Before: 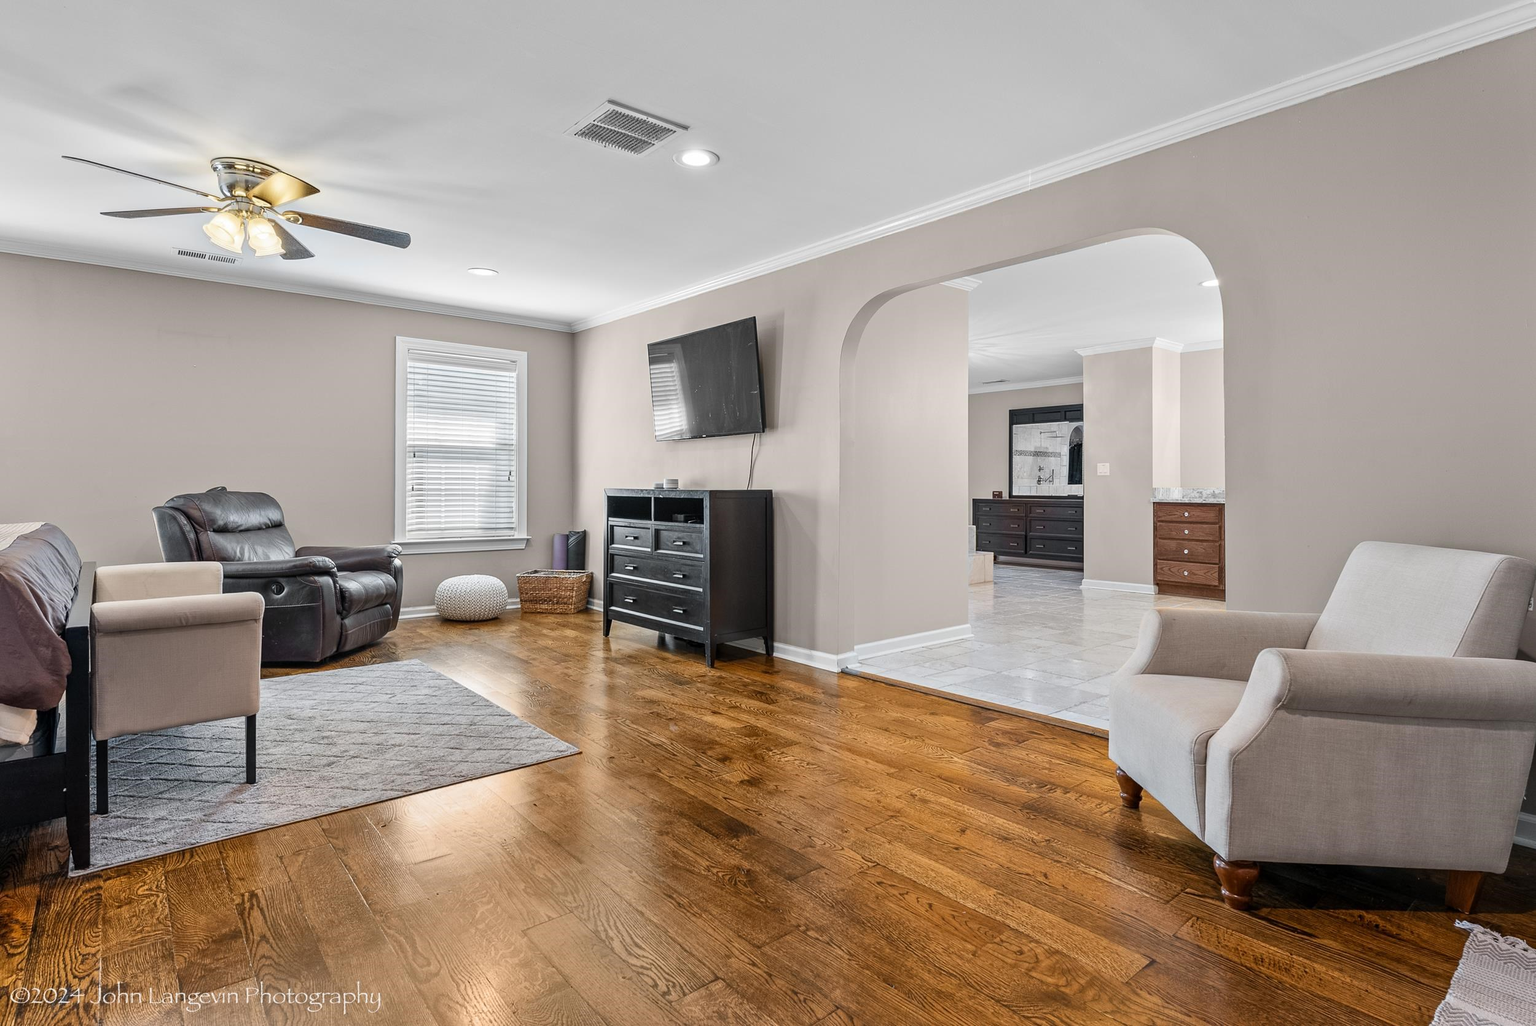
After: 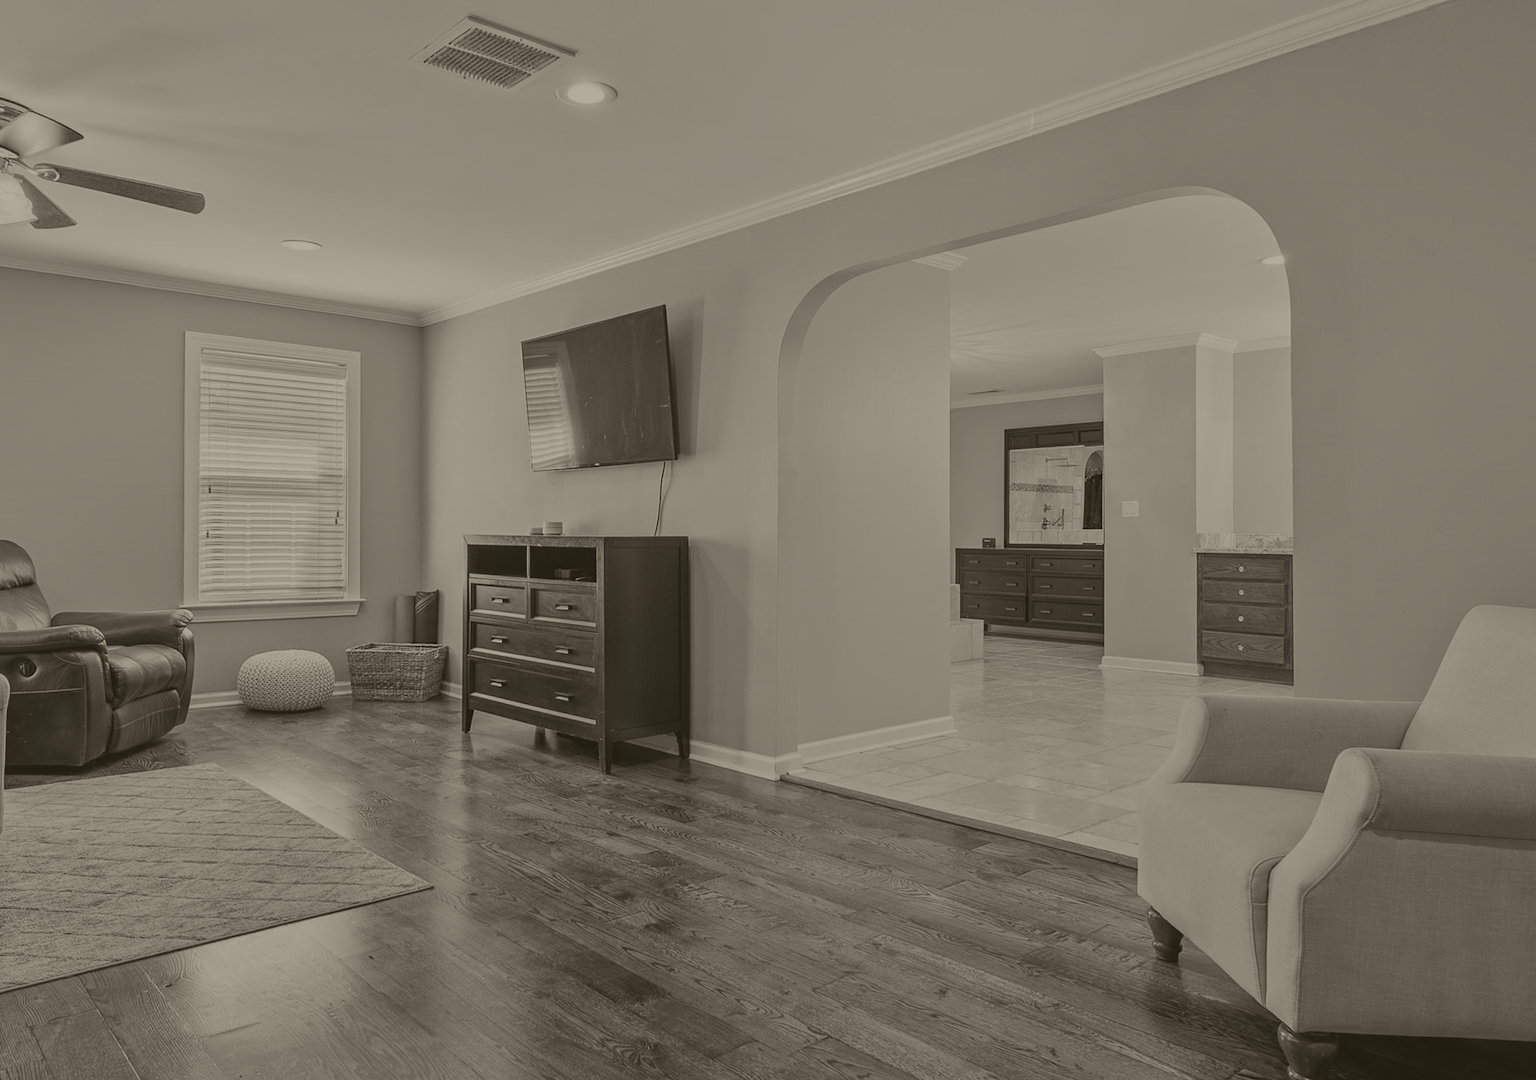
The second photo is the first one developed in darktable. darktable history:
colorize: hue 41.44°, saturation 22%, source mix 60%, lightness 10.61%
crop: left 16.768%, top 8.653%, right 8.362%, bottom 12.485%
